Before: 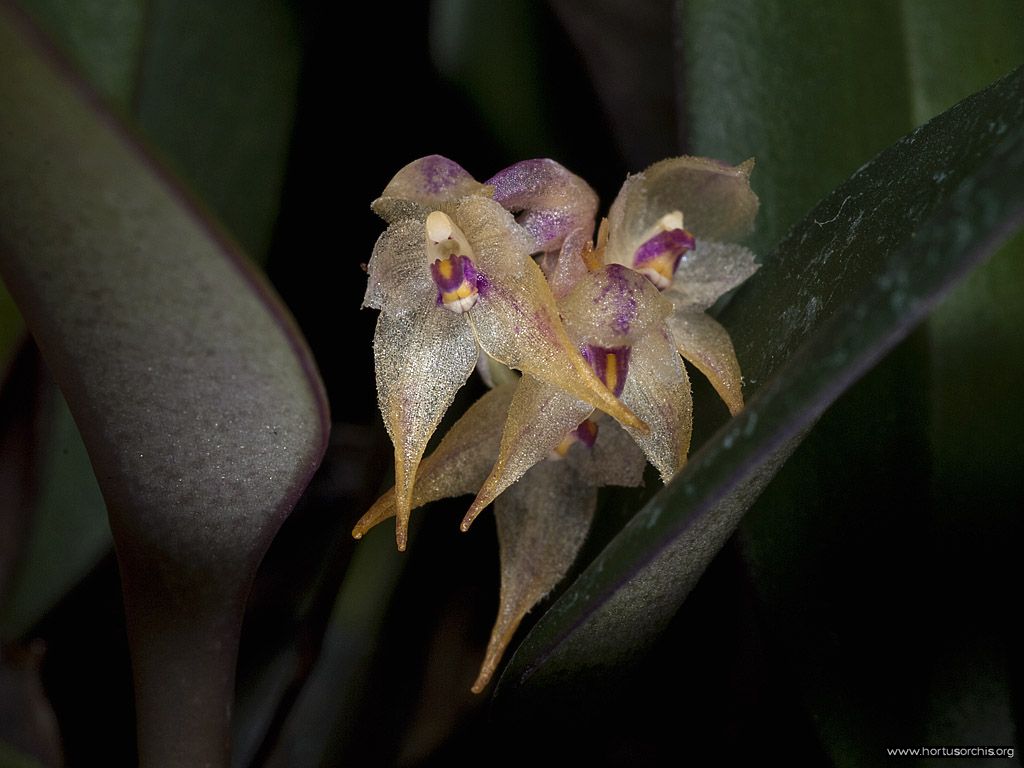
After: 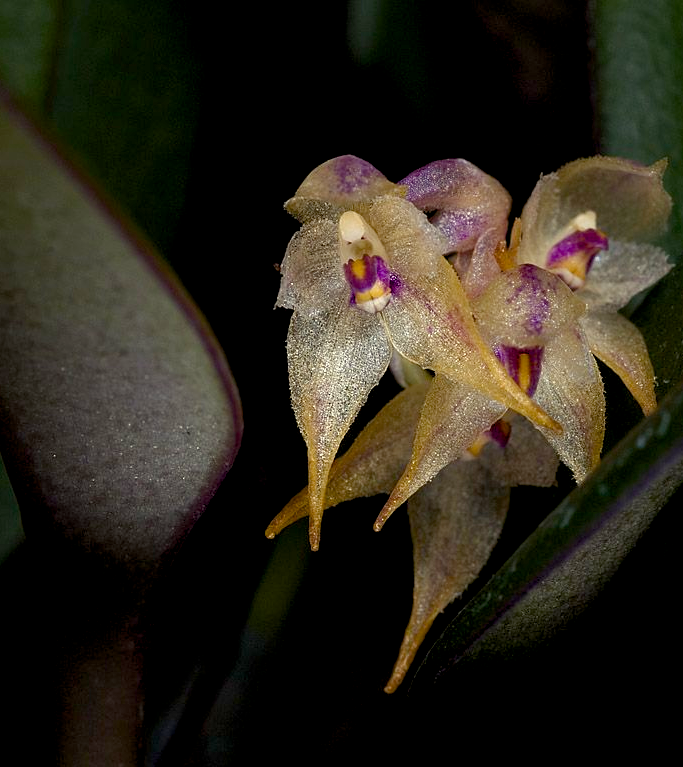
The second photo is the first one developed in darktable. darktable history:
color balance rgb: highlights gain › luminance 5.795%, highlights gain › chroma 2.582%, highlights gain › hue 93.26°, global offset › luminance -0.861%, linear chroma grading › global chroma 0.668%, perceptual saturation grading › global saturation 20%, perceptual saturation grading › highlights -25.259%, perceptual saturation grading › shadows 25.947%
crop and rotate: left 8.582%, right 24.655%
